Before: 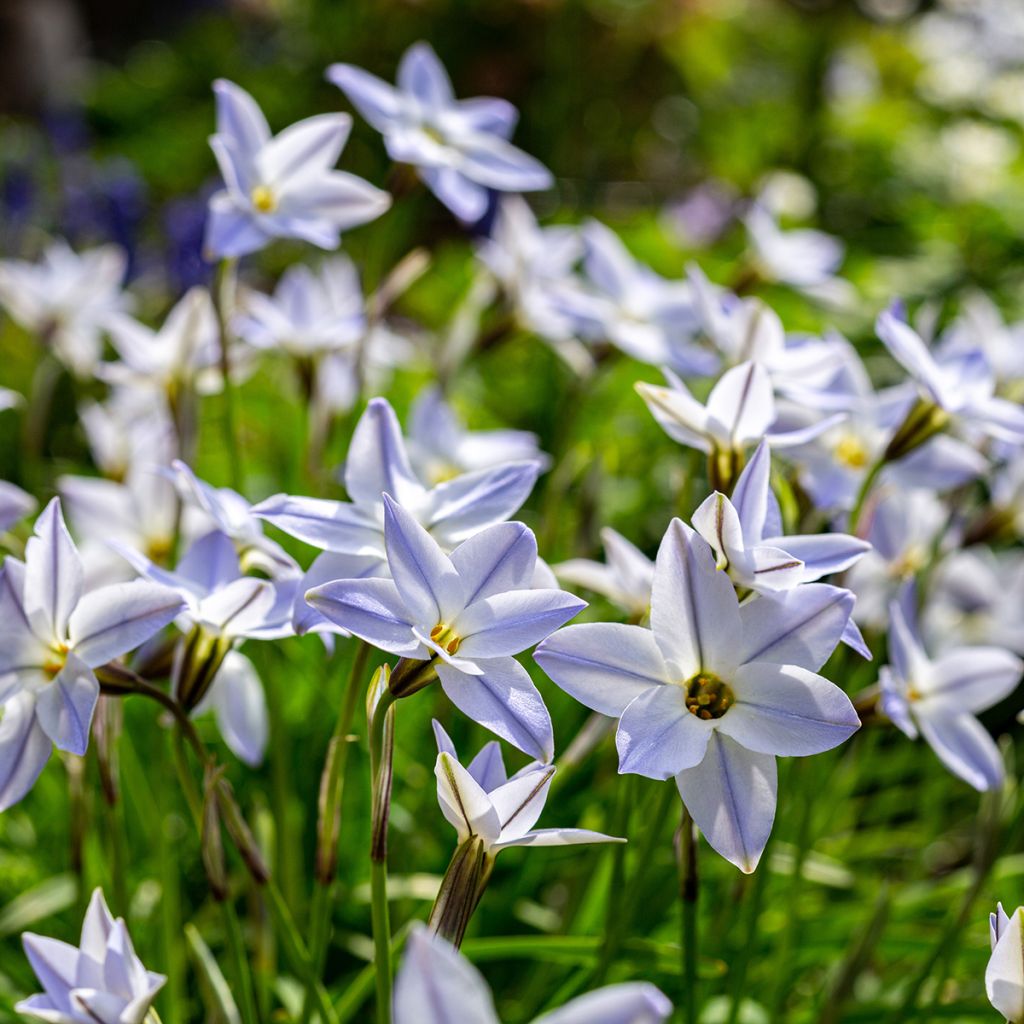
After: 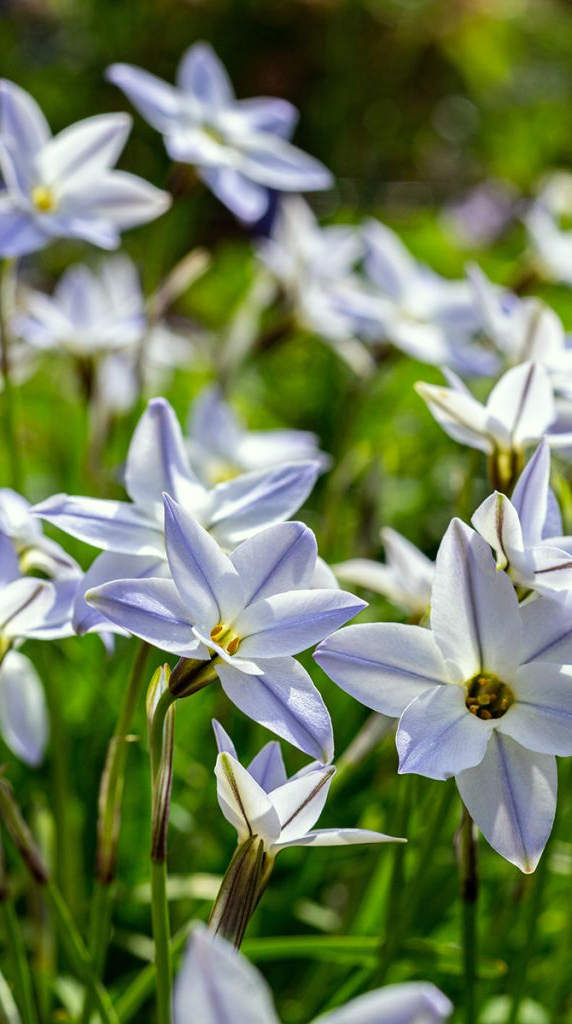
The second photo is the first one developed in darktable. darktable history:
tone equalizer: mask exposure compensation -0.495 EV
color correction: highlights a* -4.68, highlights b* 5.04, saturation 0.958
crop: left 21.541%, right 22.551%
